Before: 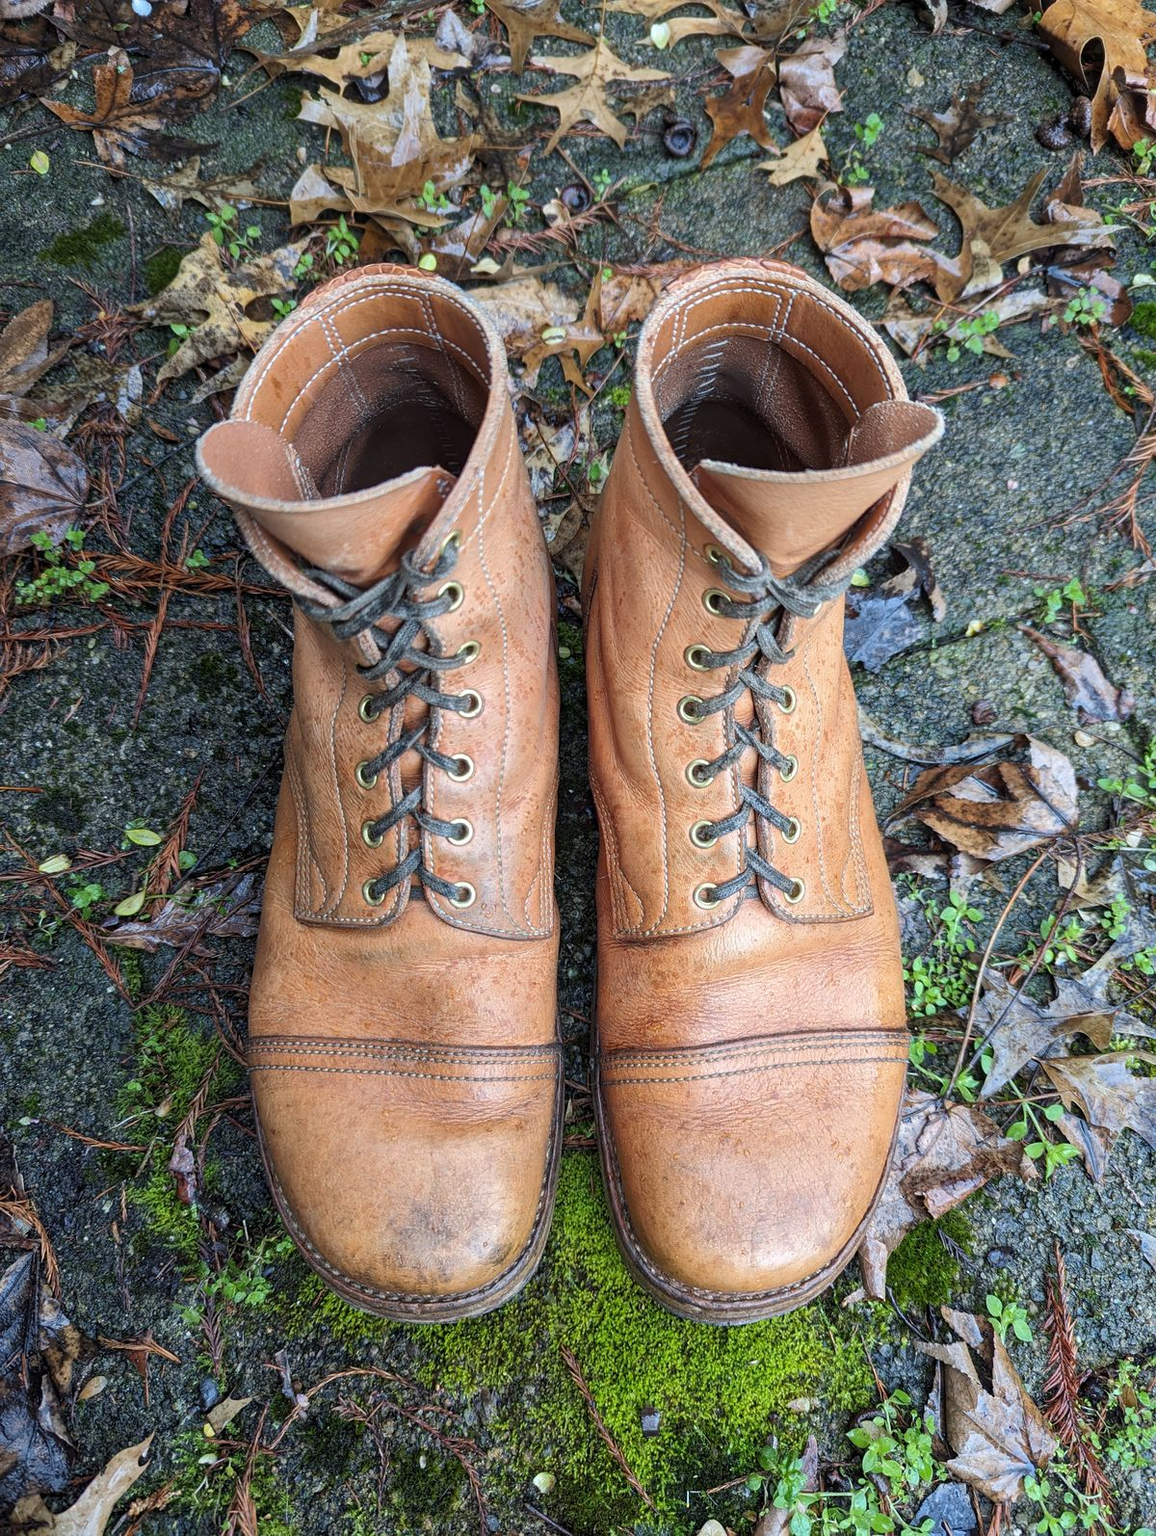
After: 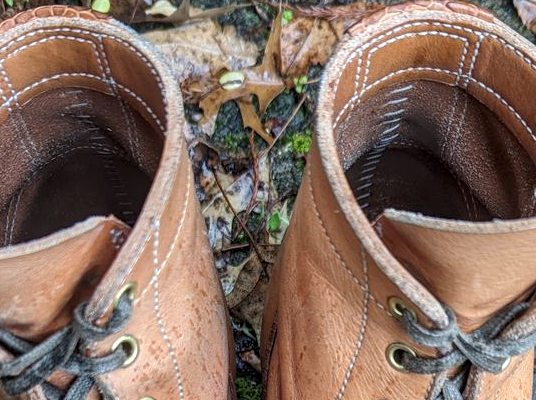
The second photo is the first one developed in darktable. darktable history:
crop: left 28.64%, top 16.832%, right 26.637%, bottom 58.055%
local contrast: on, module defaults
